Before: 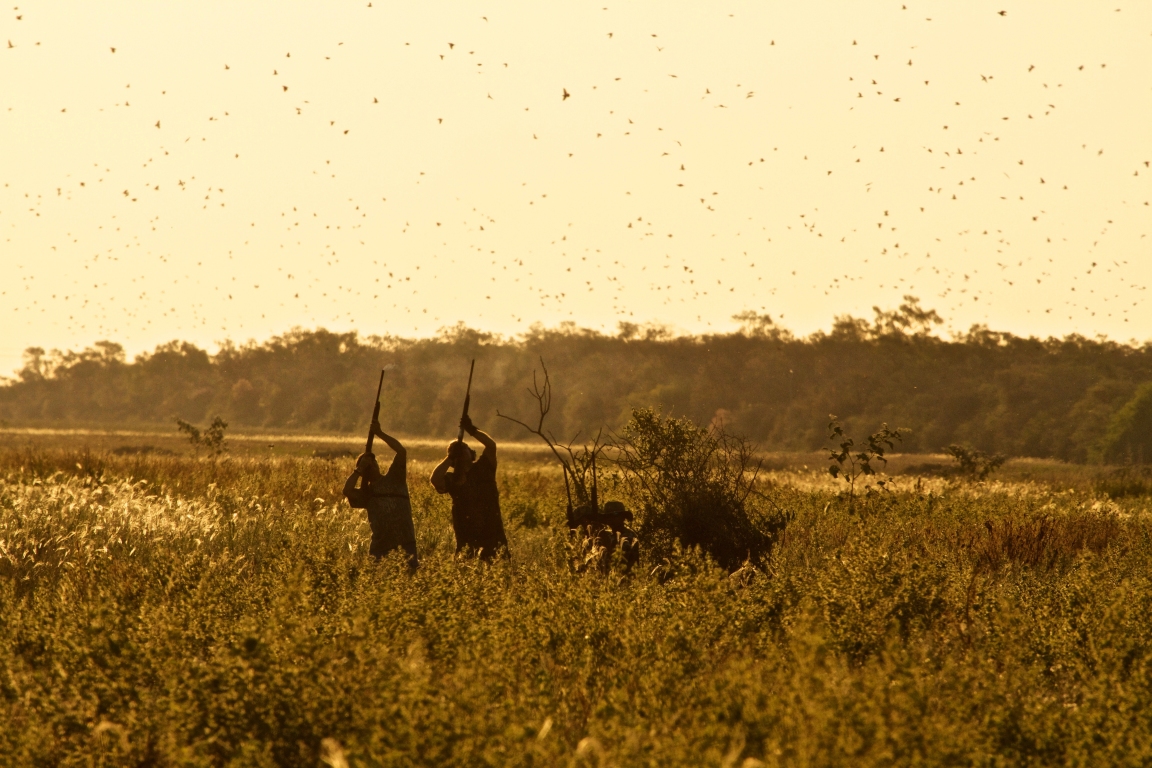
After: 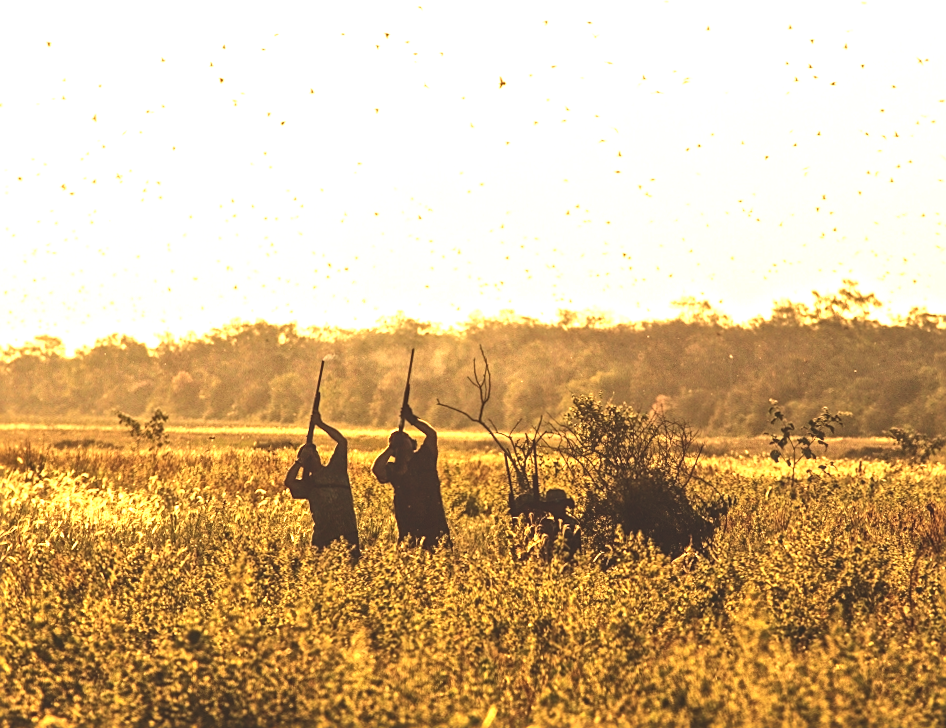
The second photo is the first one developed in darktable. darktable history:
exposure: black level correction -0.023, exposure 1.398 EV, compensate highlight preservation false
sharpen: on, module defaults
crop and rotate: angle 0.746°, left 4.415%, top 0.656%, right 11.854%, bottom 2.582%
local contrast: on, module defaults
contrast brightness saturation: contrast 0.208, brightness -0.11, saturation 0.208
